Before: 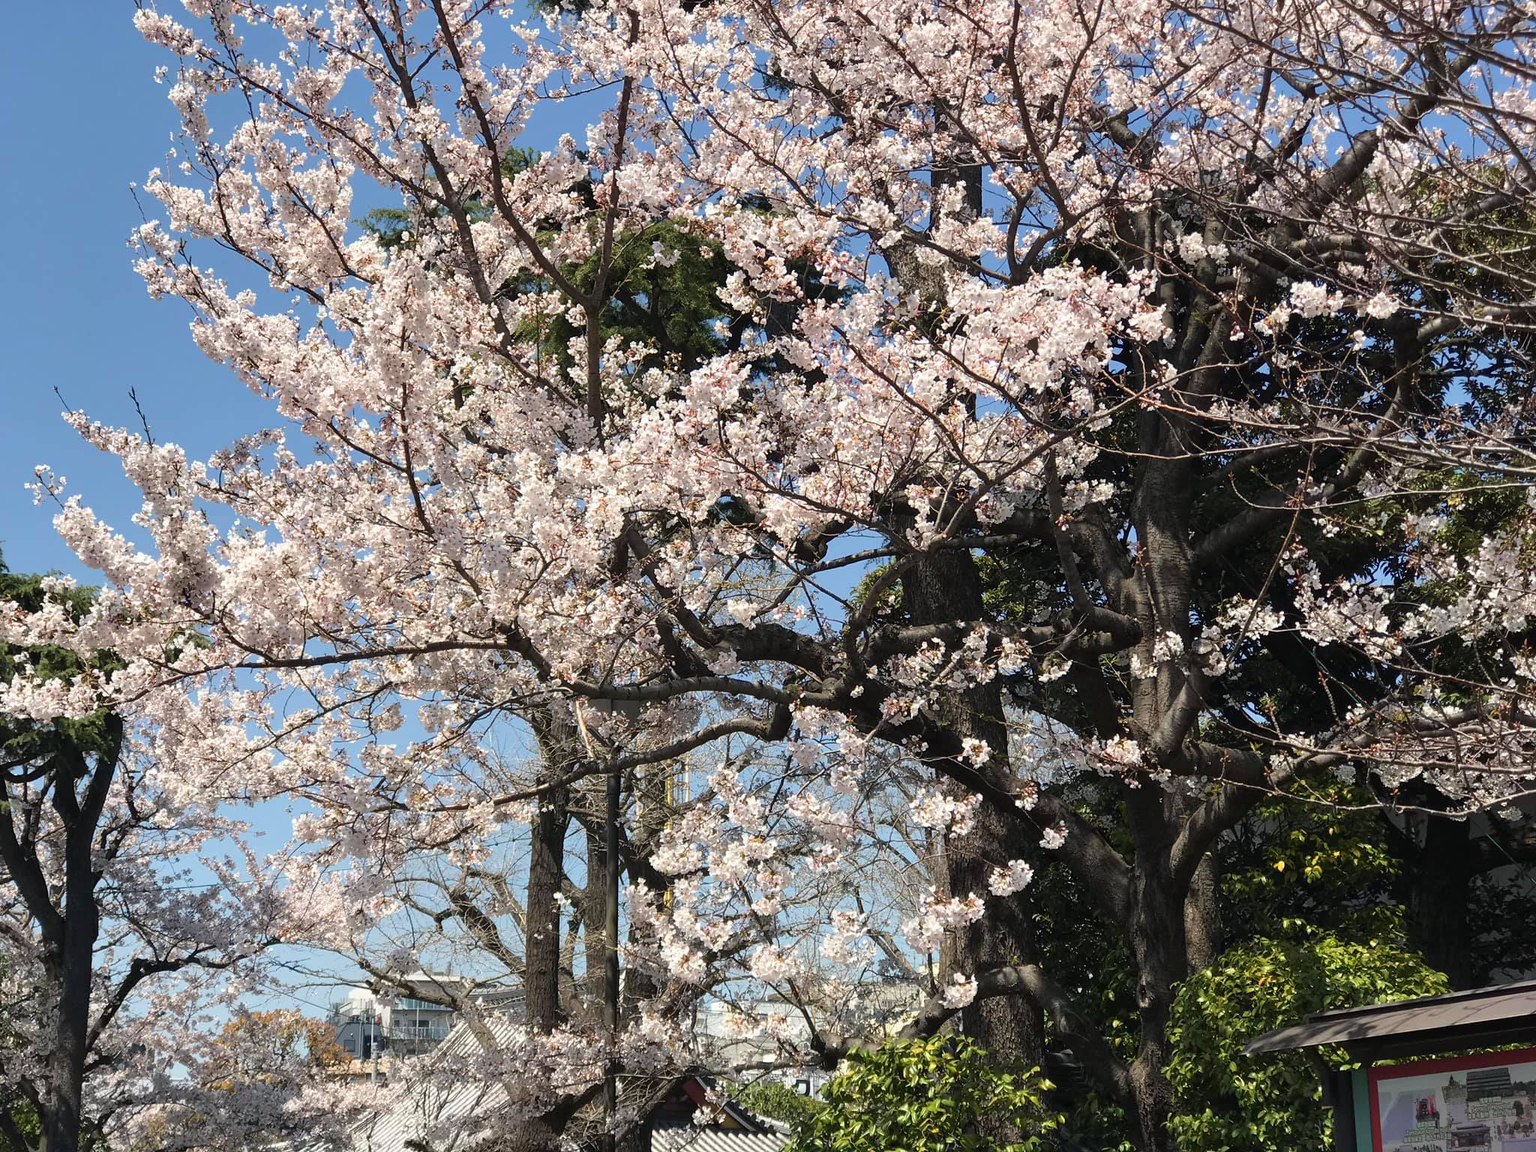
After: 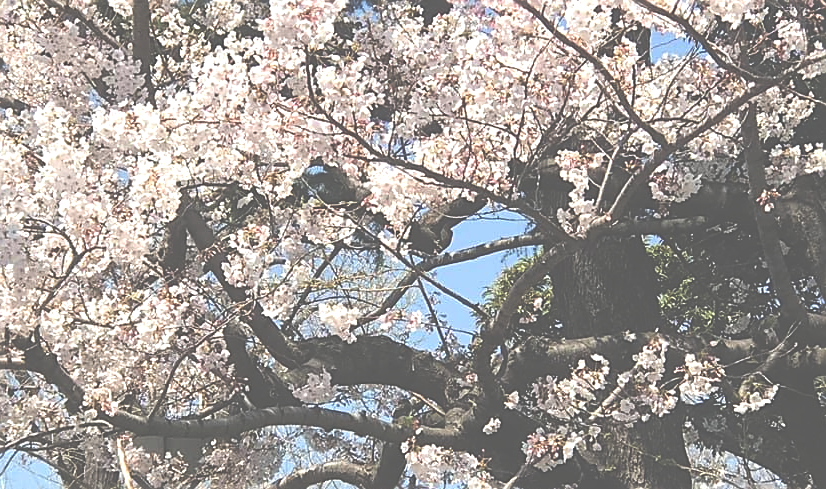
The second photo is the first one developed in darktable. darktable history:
tone equalizer: -8 EV -0.389 EV, -7 EV -0.393 EV, -6 EV -0.297 EV, -5 EV -0.23 EV, -3 EV 0.205 EV, -2 EV 0.351 EV, -1 EV 0.394 EV, +0 EV 0.417 EV
exposure: black level correction -0.087, compensate highlight preservation false
crop: left 31.801%, top 32.295%, right 27.821%, bottom 35.868%
sharpen: on, module defaults
